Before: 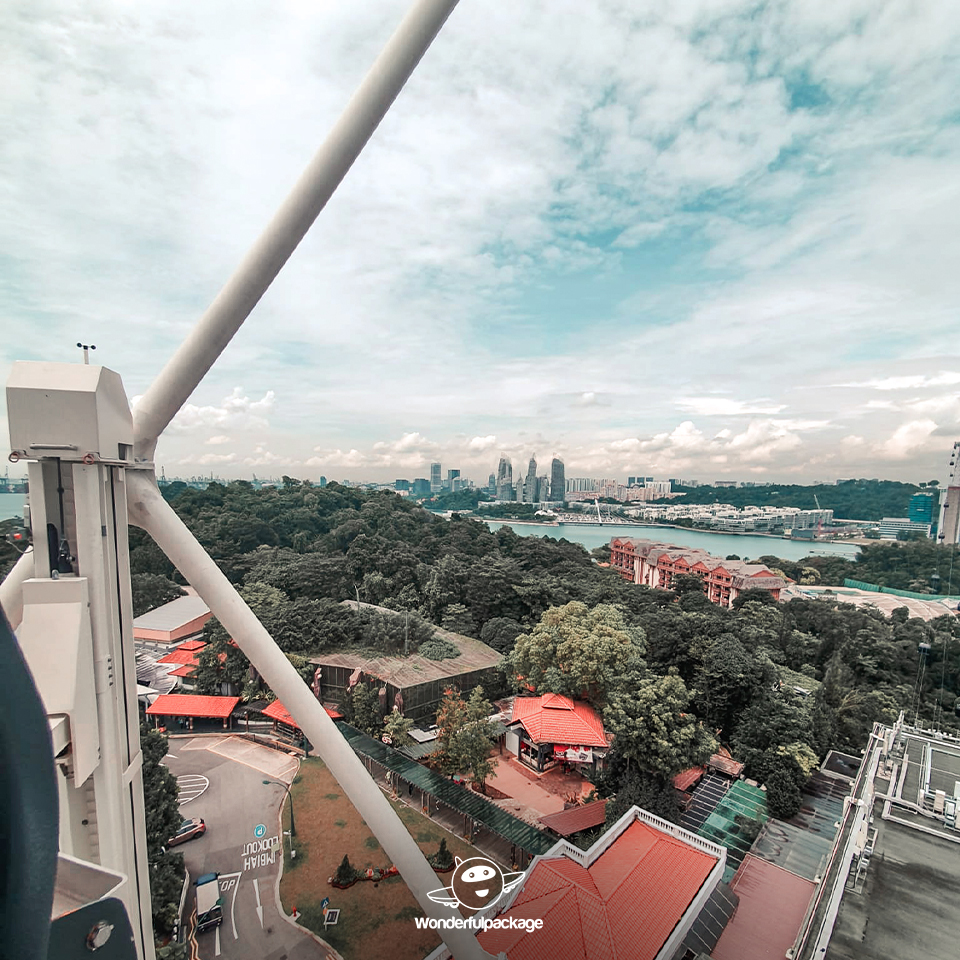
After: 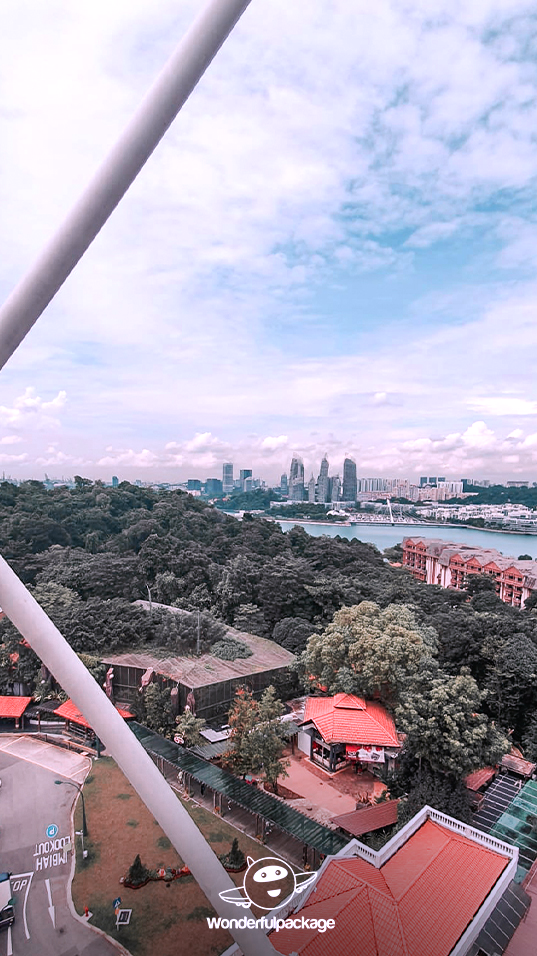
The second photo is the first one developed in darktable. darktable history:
white balance: red 1.042, blue 1.17
crop: left 21.674%, right 22.086%
